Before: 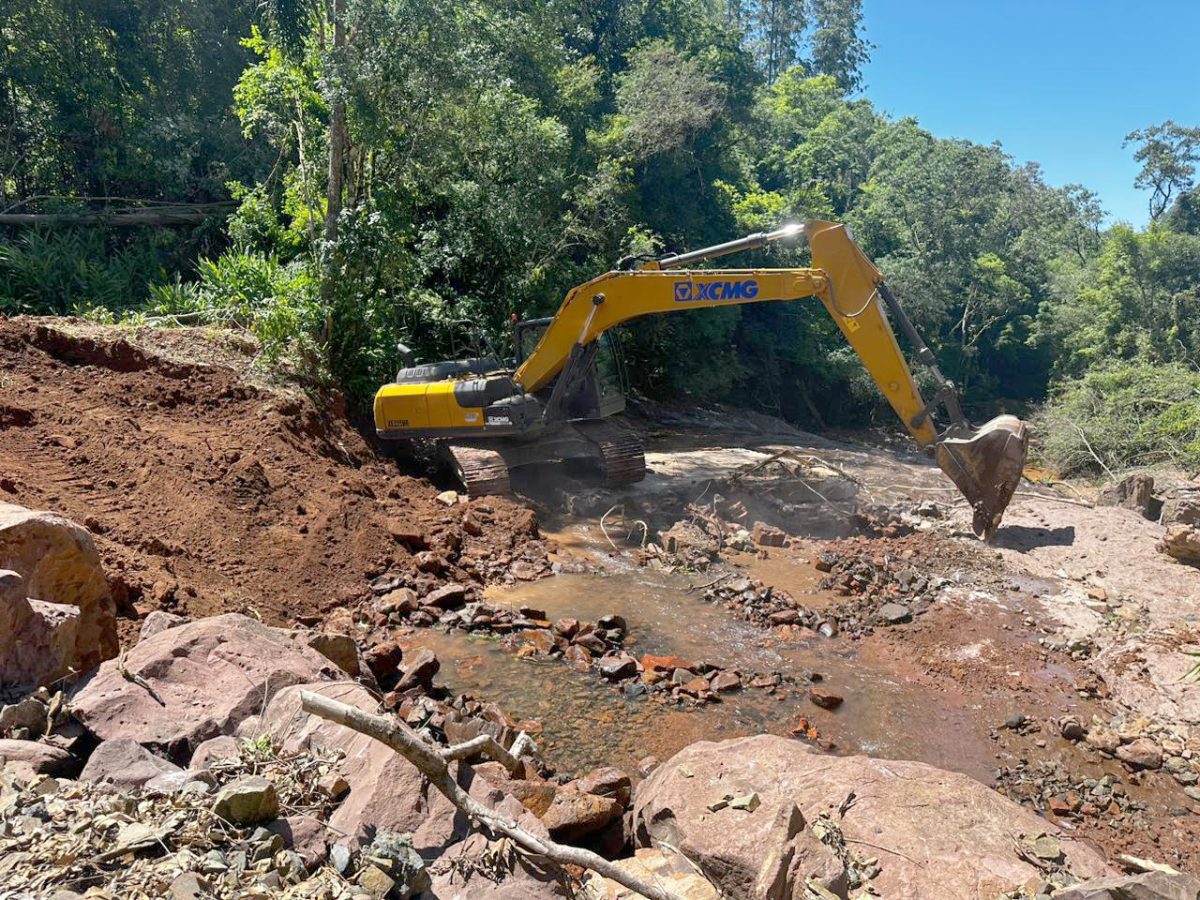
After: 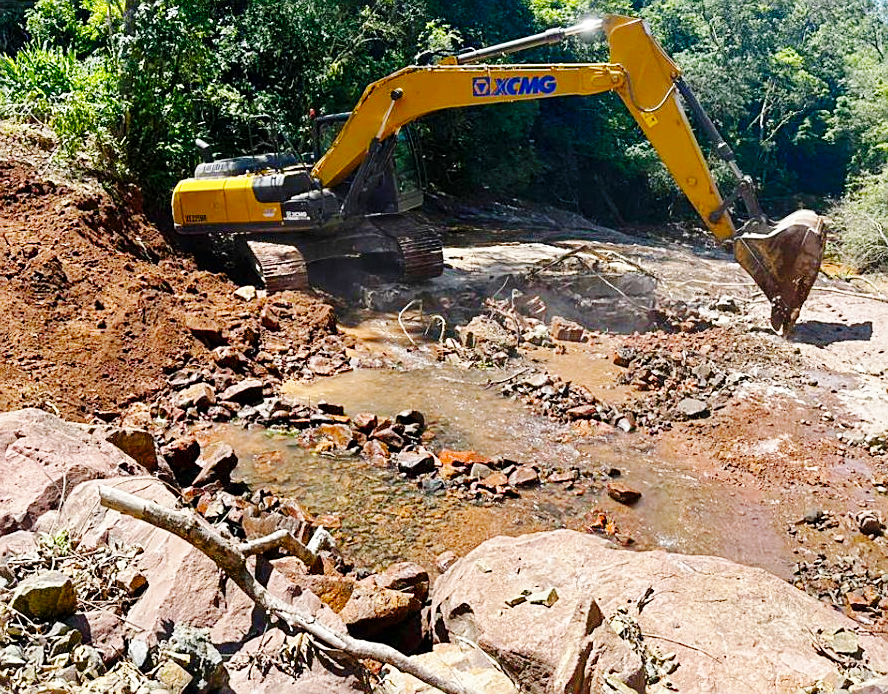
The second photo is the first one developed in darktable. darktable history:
crop: left 16.871%, top 22.857%, right 9.116%
sharpen: on, module defaults
color balance rgb: perceptual saturation grading › global saturation 20%, perceptual saturation grading › highlights -25%, perceptual saturation grading › shadows 25%
base curve: curves: ch0 [(0, 0) (0.036, 0.025) (0.121, 0.166) (0.206, 0.329) (0.605, 0.79) (1, 1)], preserve colors none
